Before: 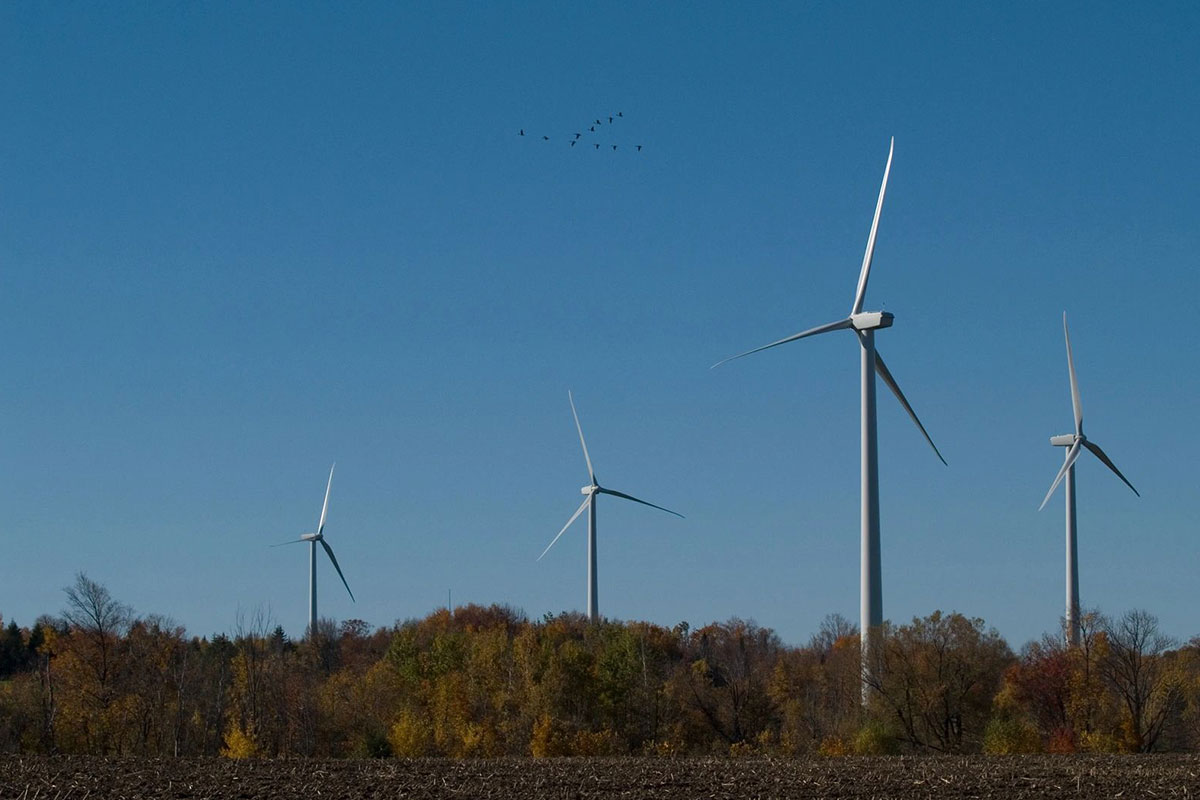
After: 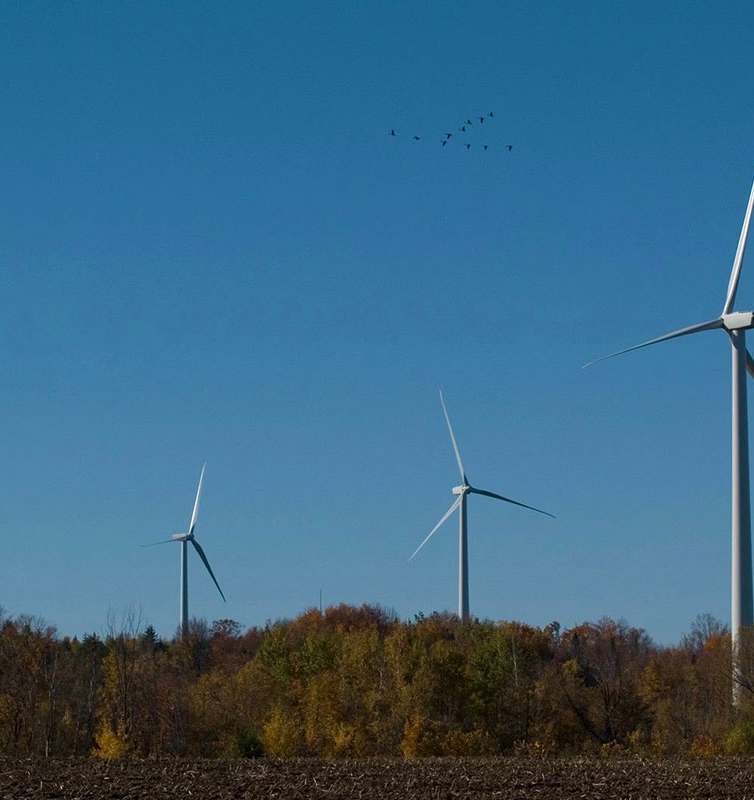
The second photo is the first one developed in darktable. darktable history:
velvia: on, module defaults
crop: left 10.761%, right 26.393%
